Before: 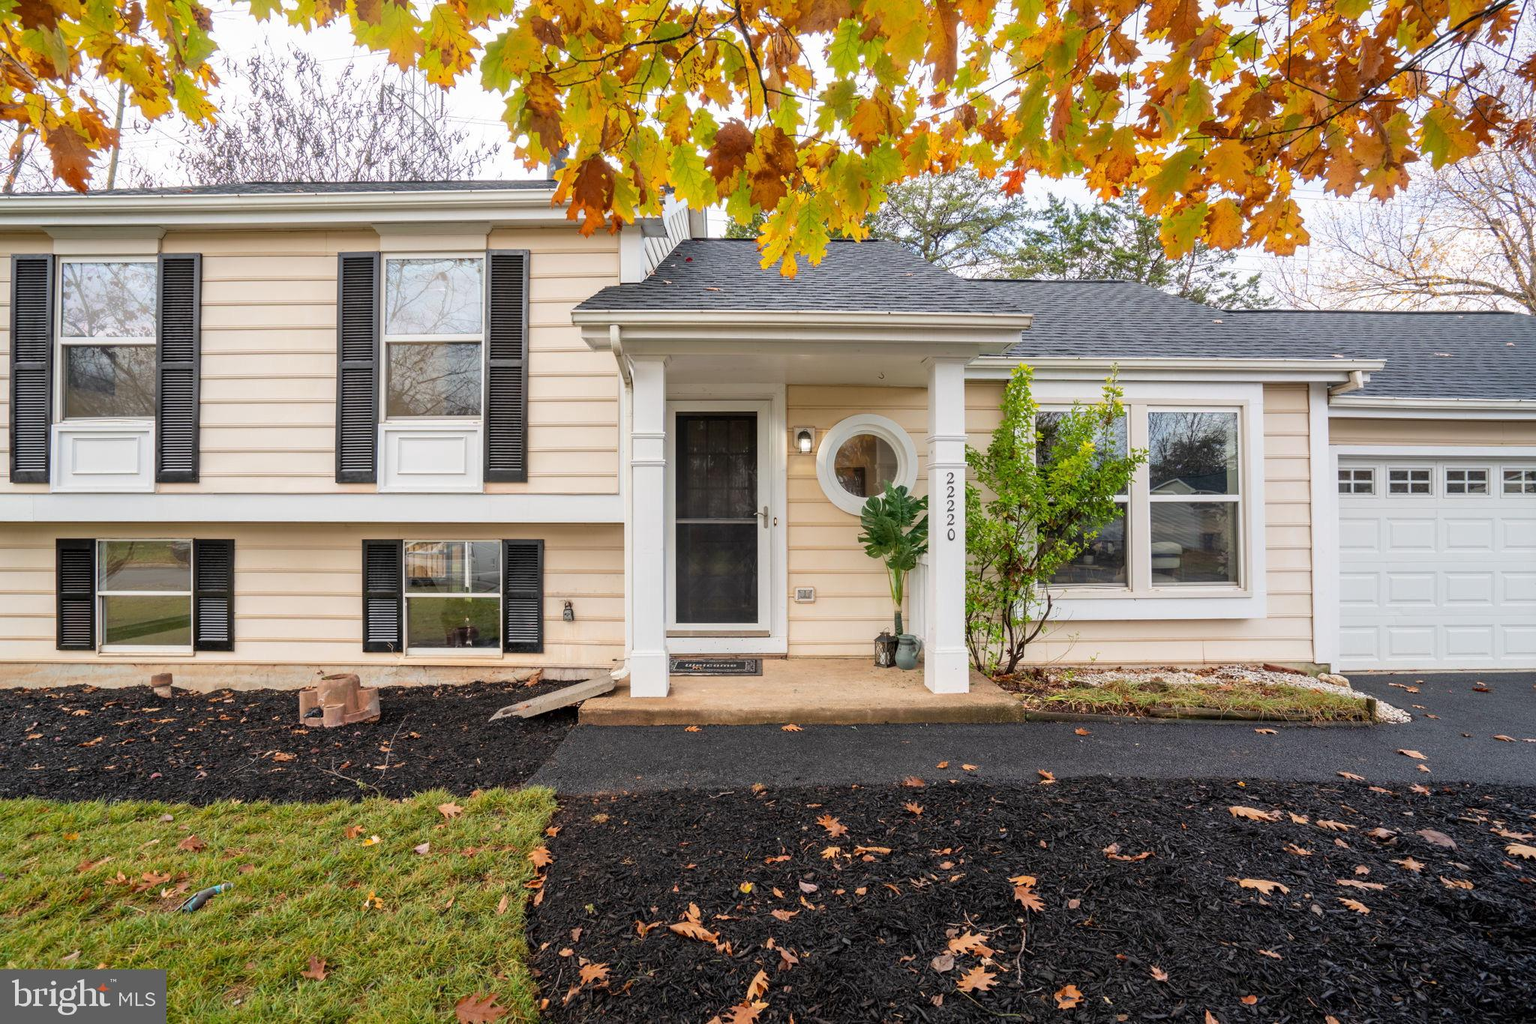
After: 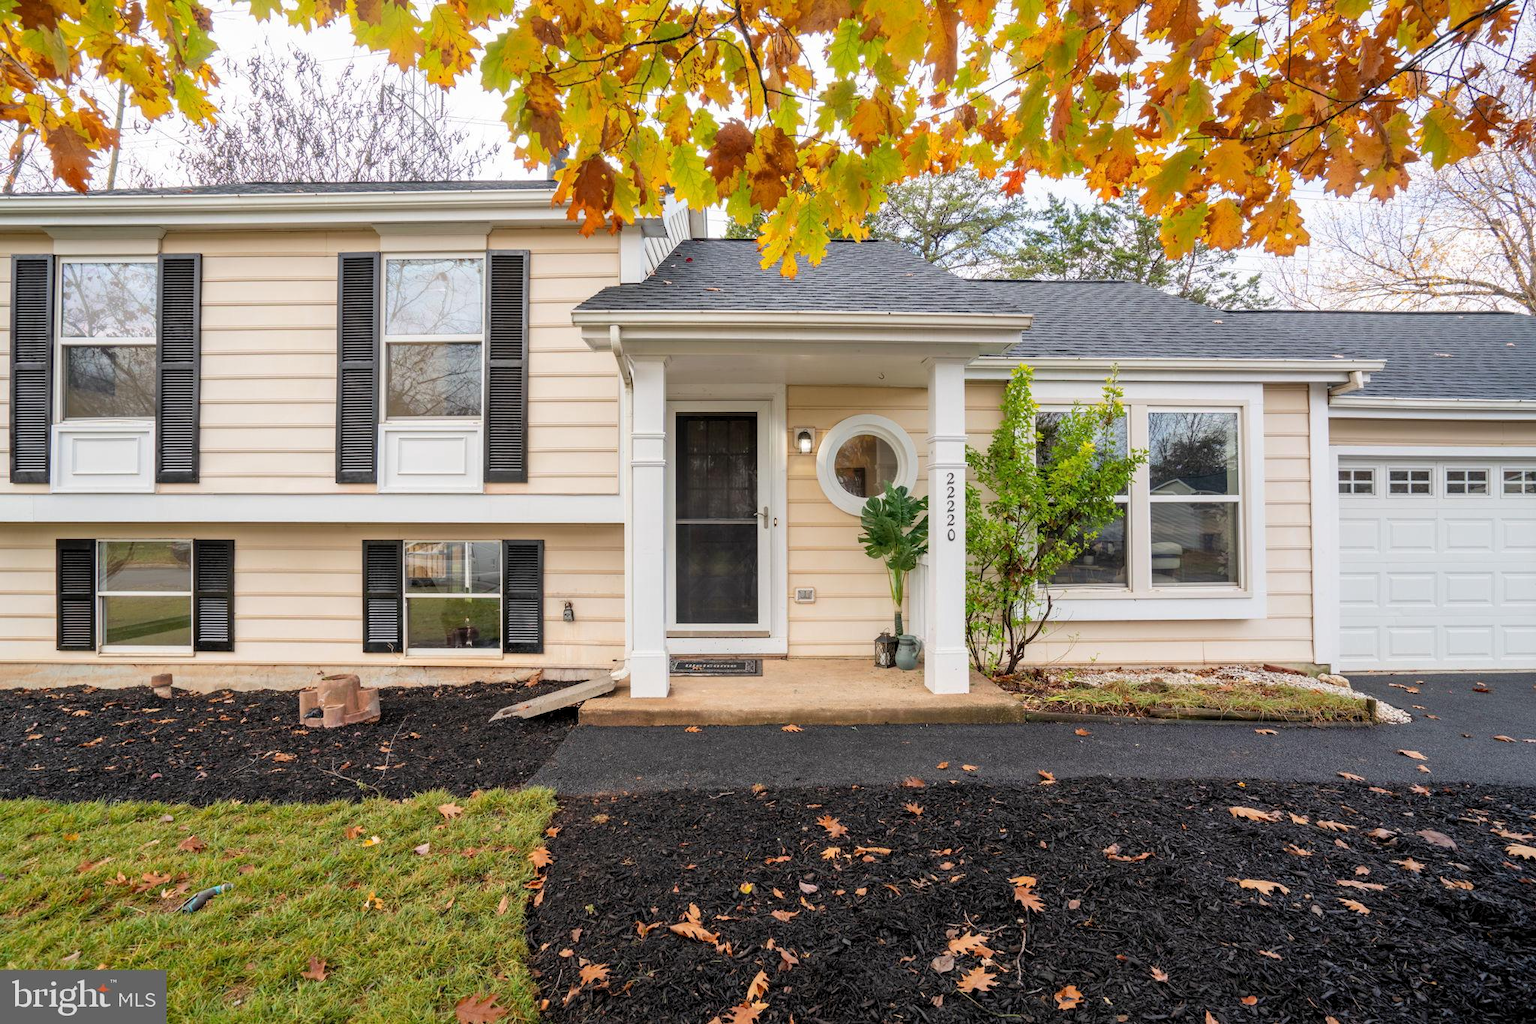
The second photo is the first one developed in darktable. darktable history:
levels: black 0.073%, levels [0.018, 0.493, 1]
